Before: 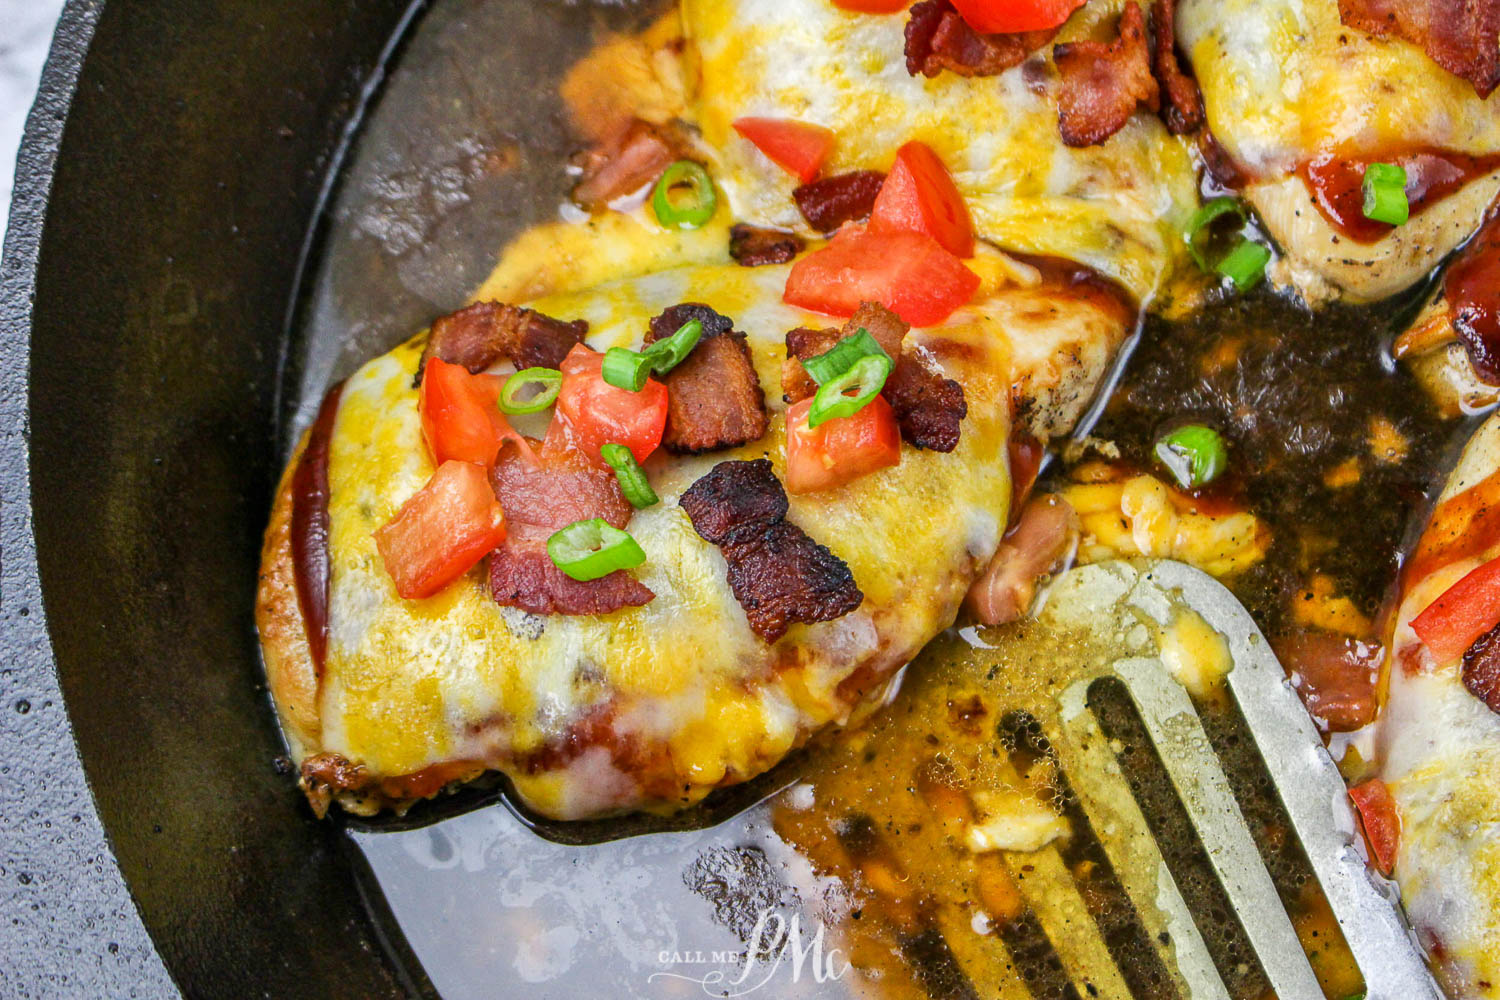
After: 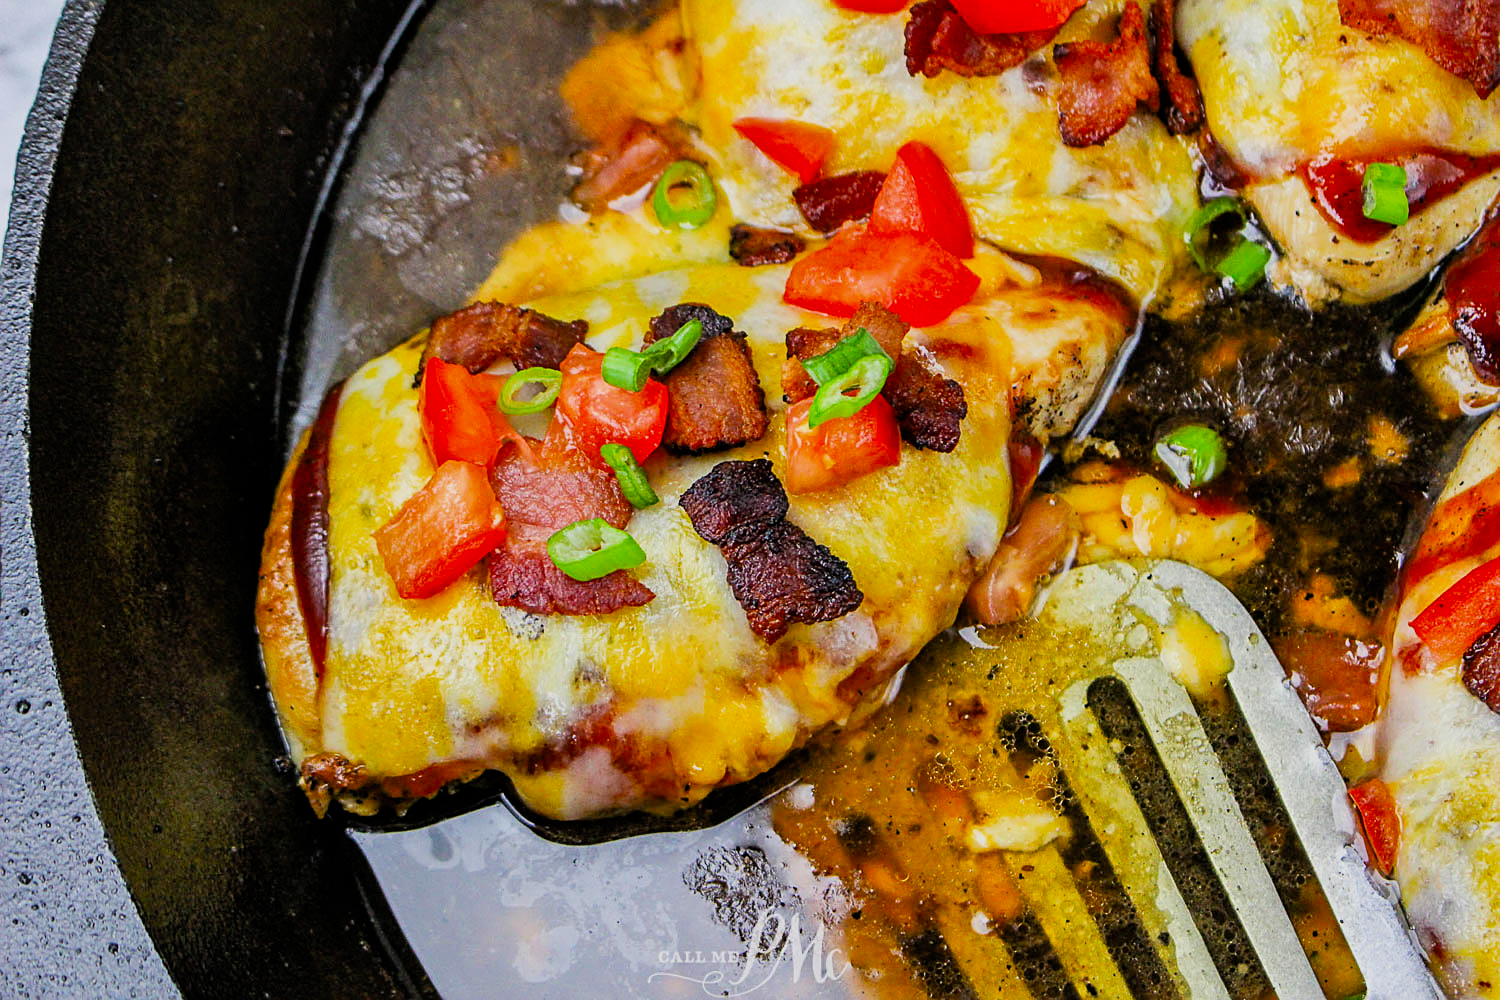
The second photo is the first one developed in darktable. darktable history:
filmic rgb: black relative exposure -7.7 EV, white relative exposure 4.45 EV, threshold 5.95 EV, target black luminance 0%, hardness 3.76, latitude 50.79%, contrast 1.073, highlights saturation mix 8.77%, shadows ↔ highlights balance -0.259%, color science v5 (2021), contrast in shadows safe, contrast in highlights safe, enable highlight reconstruction true
sharpen: on, module defaults
exposure: black level correction -0.004, exposure 0.045 EV, compensate highlight preservation false
